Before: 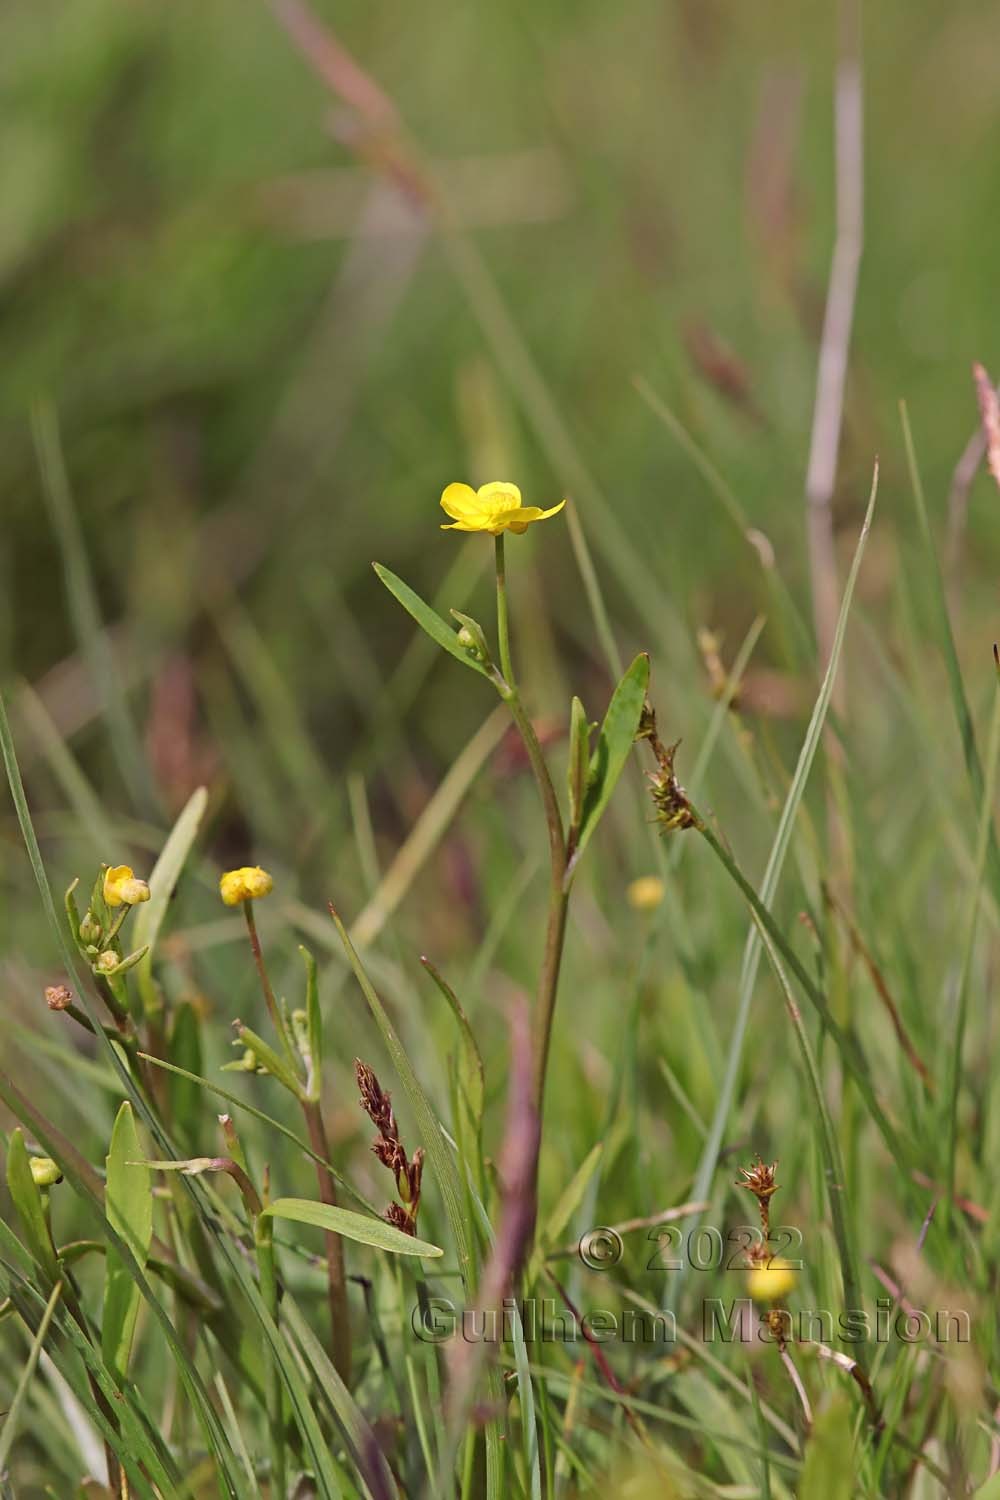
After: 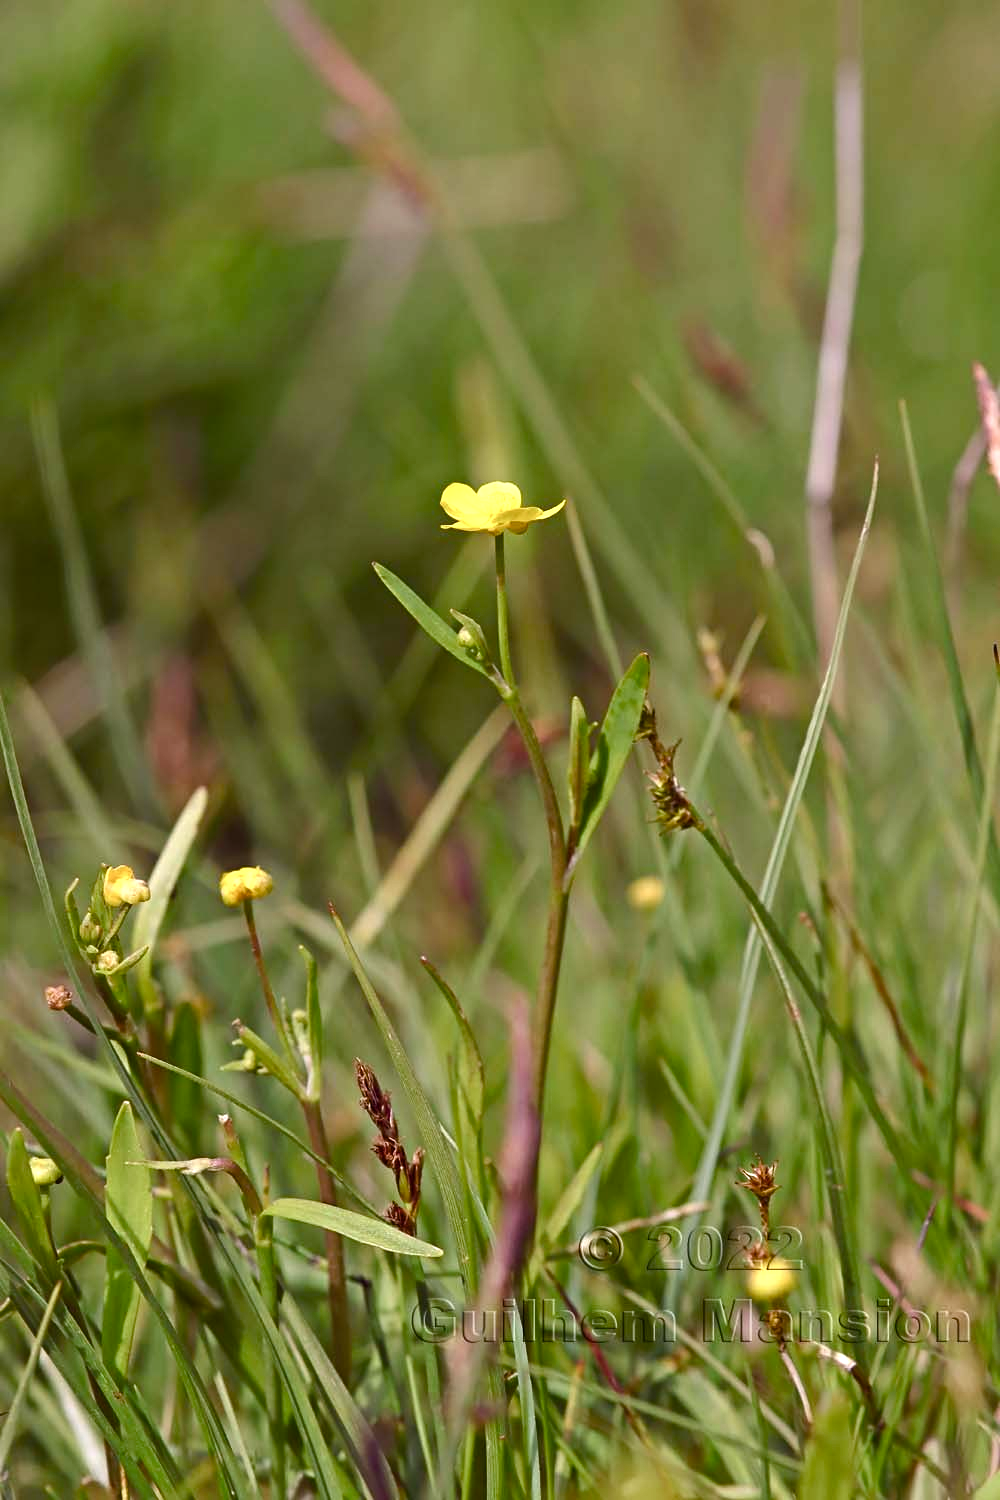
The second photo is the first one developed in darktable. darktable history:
color balance rgb: perceptual saturation grading › global saturation 20%, perceptual saturation grading › highlights -49.271%, perceptual saturation grading › shadows 25.812%, perceptual brilliance grading › highlights 15.973%, perceptual brilliance grading › mid-tones 5.861%, perceptual brilliance grading › shadows -14.812%, global vibrance 20%
